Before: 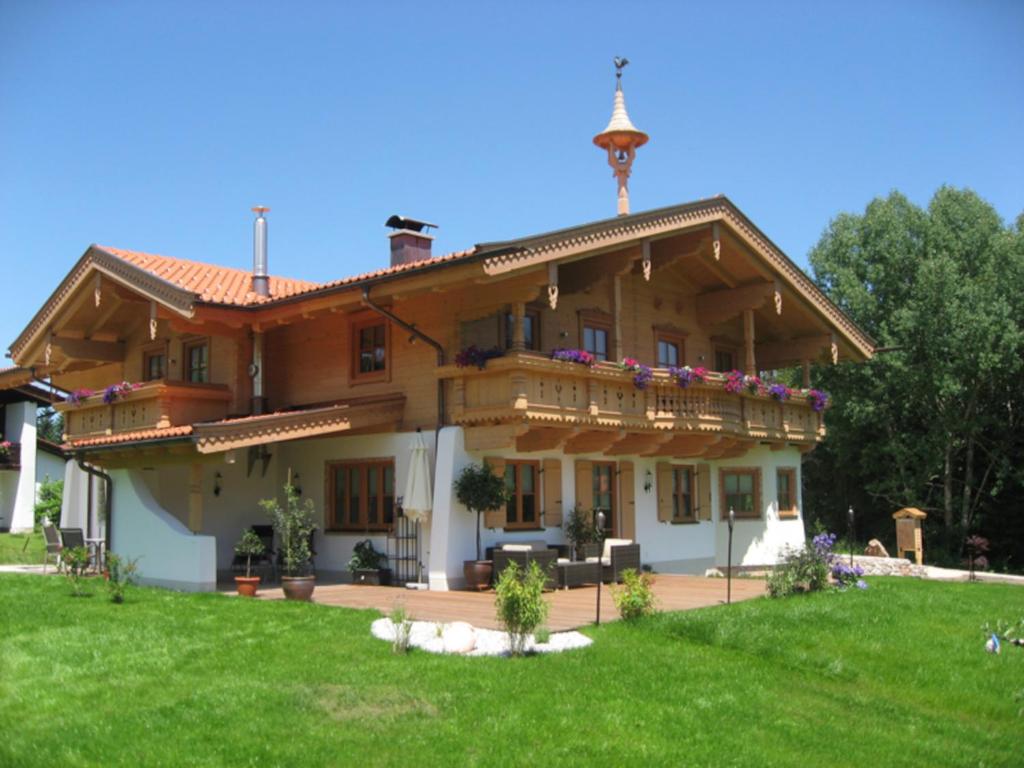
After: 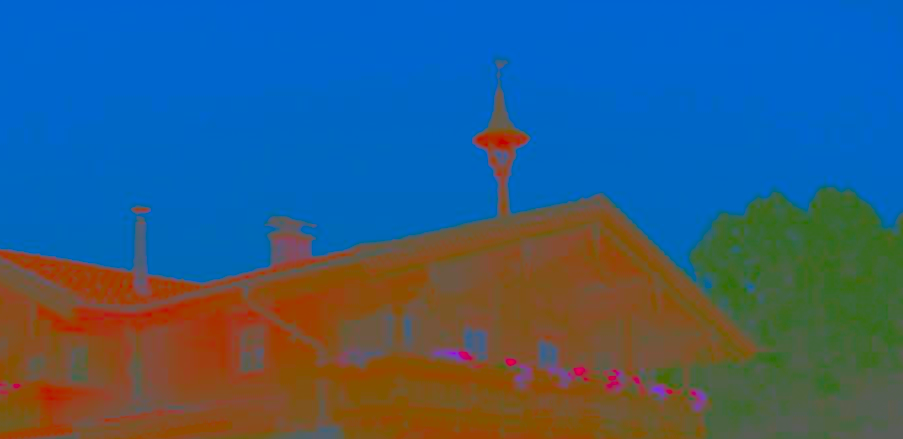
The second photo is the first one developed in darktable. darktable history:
contrast brightness saturation: contrast -0.99, brightness -0.17, saturation 0.75
crop and rotate: left 11.812%, bottom 42.776%
